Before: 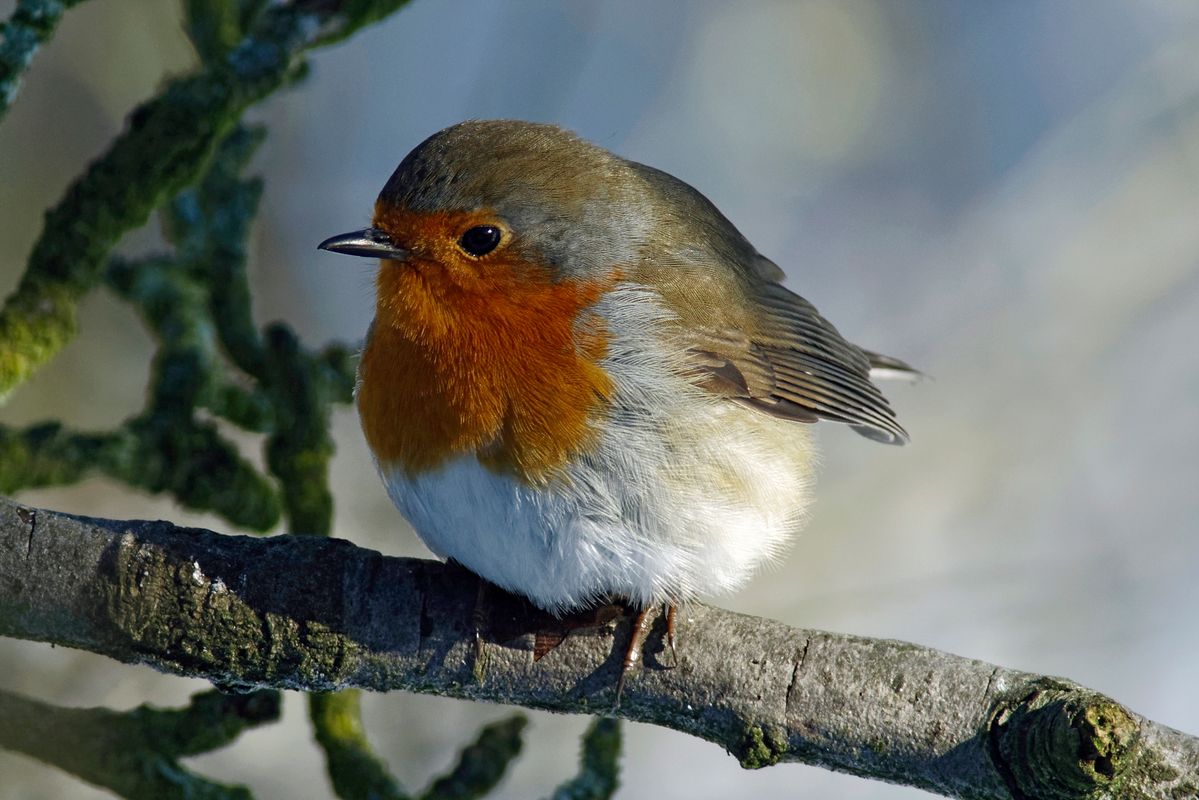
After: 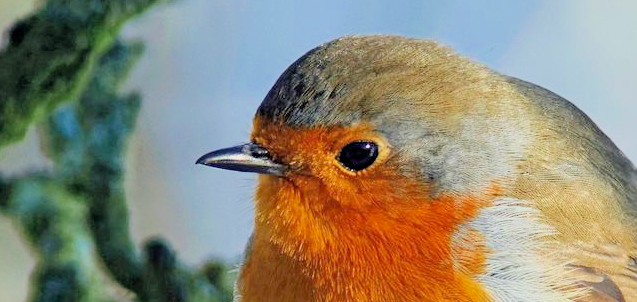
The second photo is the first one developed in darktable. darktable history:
crop: left 10.215%, top 10.701%, right 36.634%, bottom 51.464%
exposure: black level correction 0, exposure 2.094 EV, compensate highlight preservation false
filmic rgb: middle gray luminance 17.97%, black relative exposure -7.52 EV, white relative exposure 8.44 EV, threshold 5.99 EV, target black luminance 0%, hardness 2.23, latitude 17.65%, contrast 0.882, highlights saturation mix 3.61%, shadows ↔ highlights balance 10.8%, color science v6 (2022), enable highlight reconstruction true
